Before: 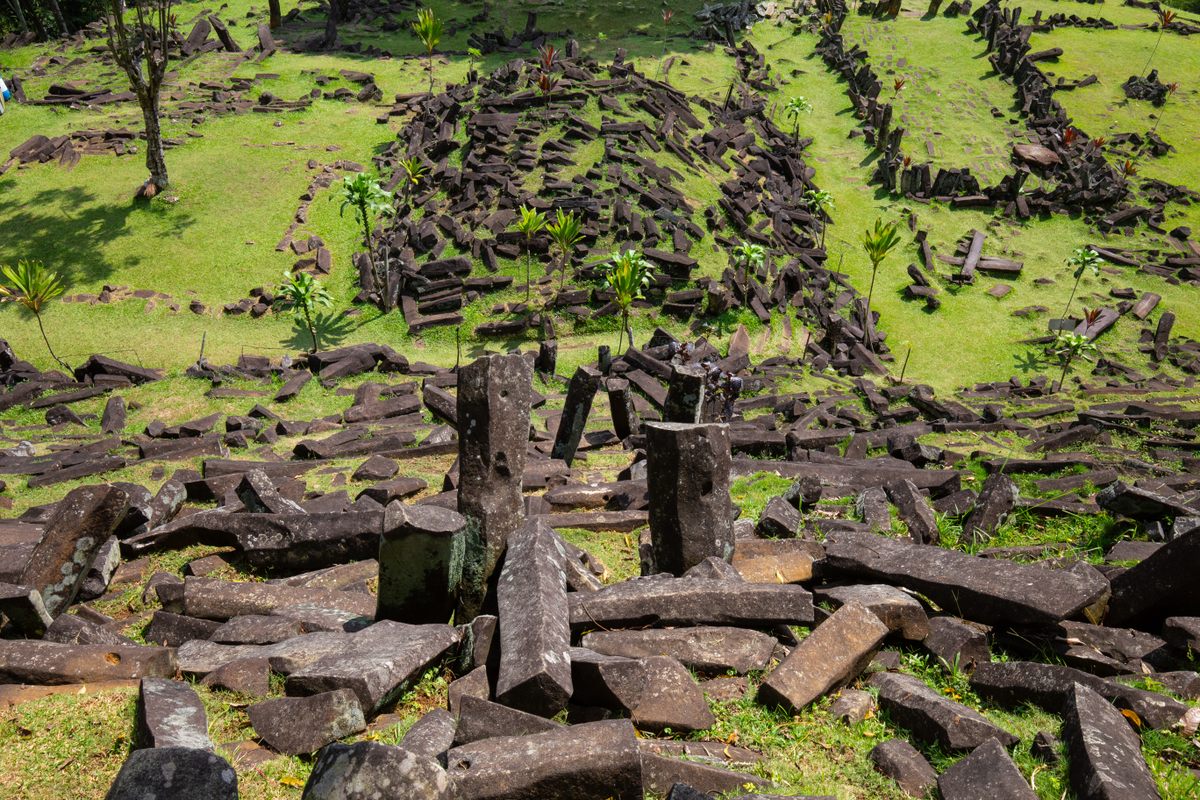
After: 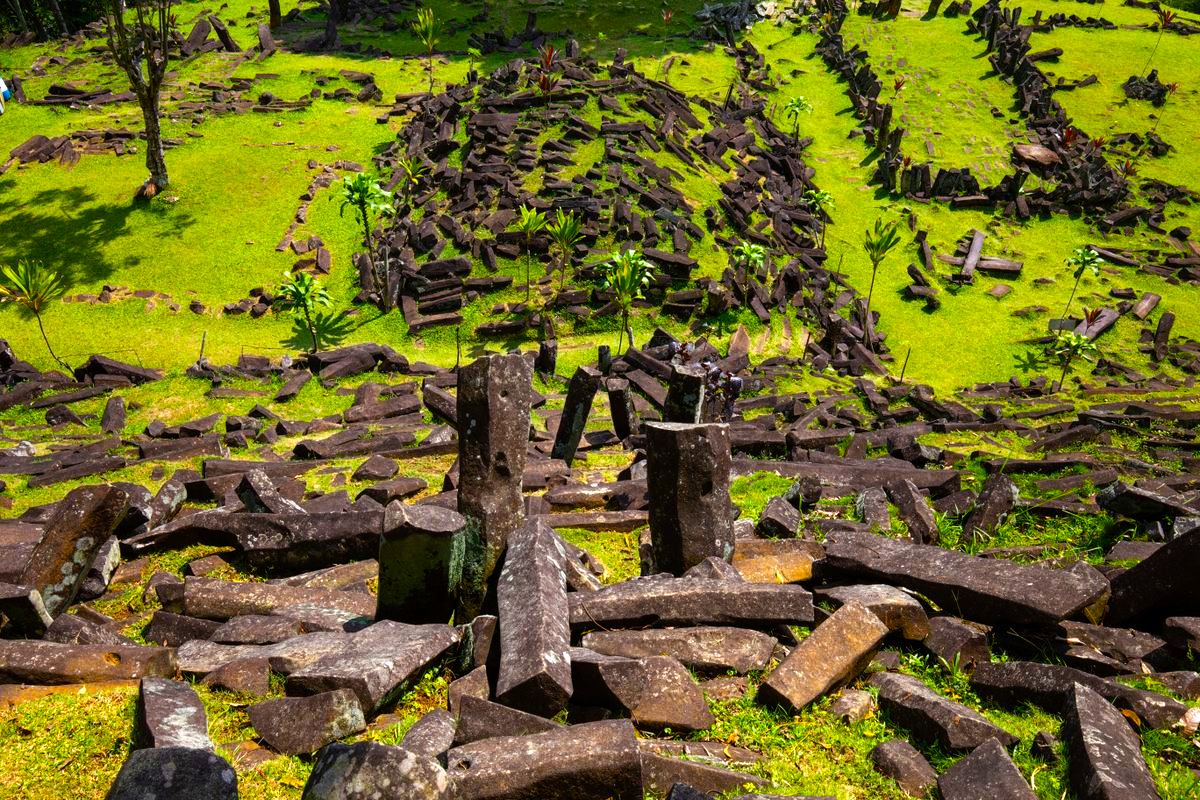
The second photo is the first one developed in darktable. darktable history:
rgb levels: preserve colors max RGB
grain: coarseness 7.08 ISO, strength 21.67%, mid-tones bias 59.58%
color balance rgb: linear chroma grading › global chroma 9%, perceptual saturation grading › global saturation 36%, perceptual saturation grading › shadows 35%, perceptual brilliance grading › global brilliance 15%, perceptual brilliance grading › shadows -35%, global vibrance 15%
